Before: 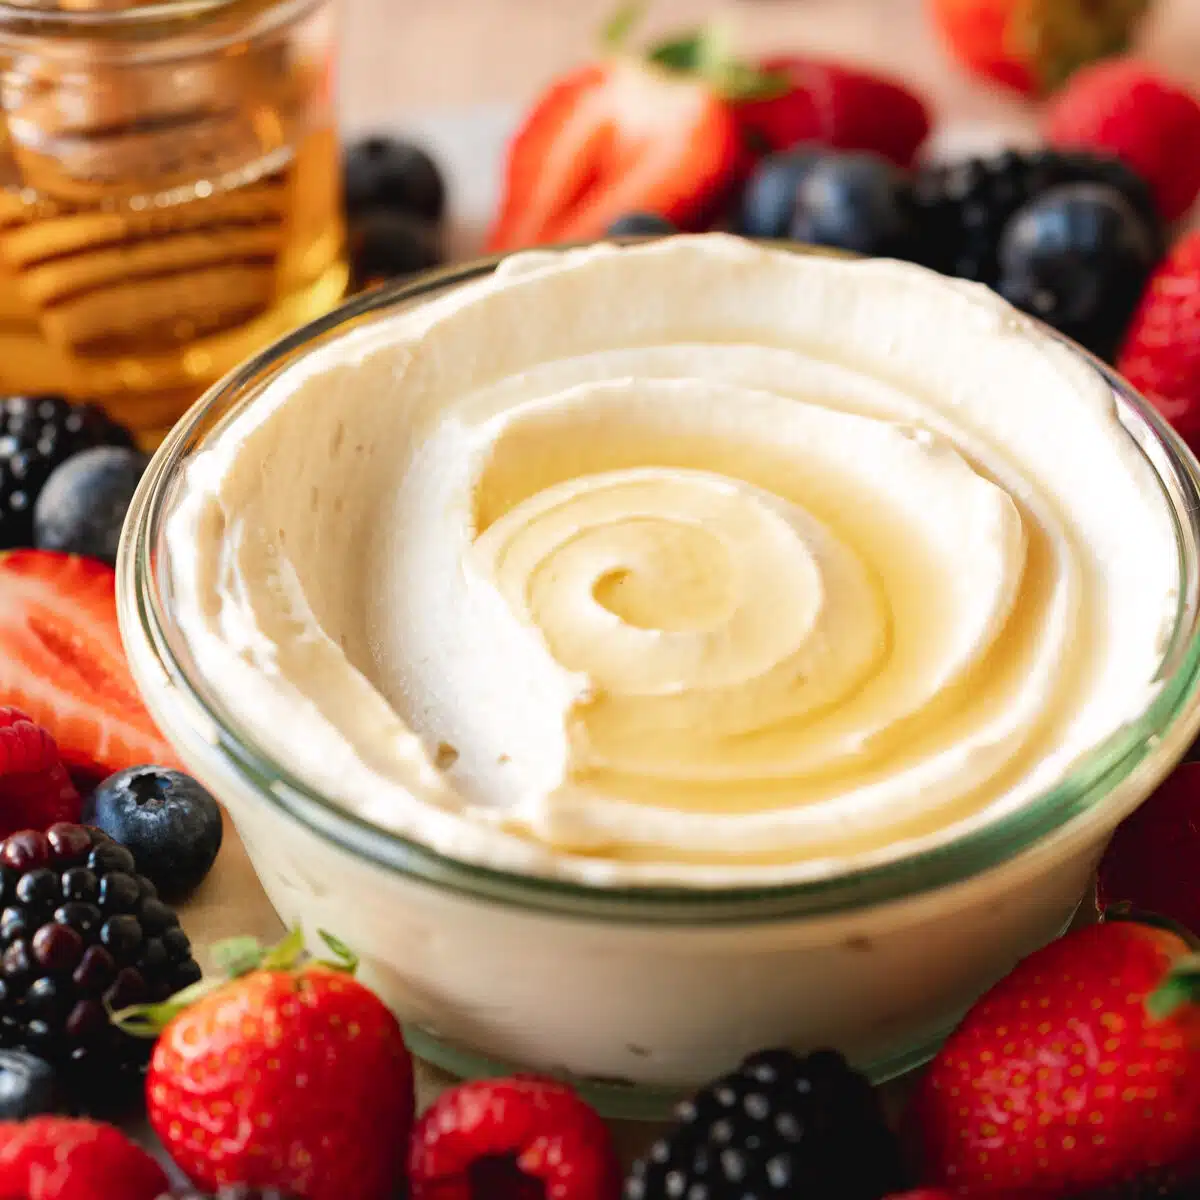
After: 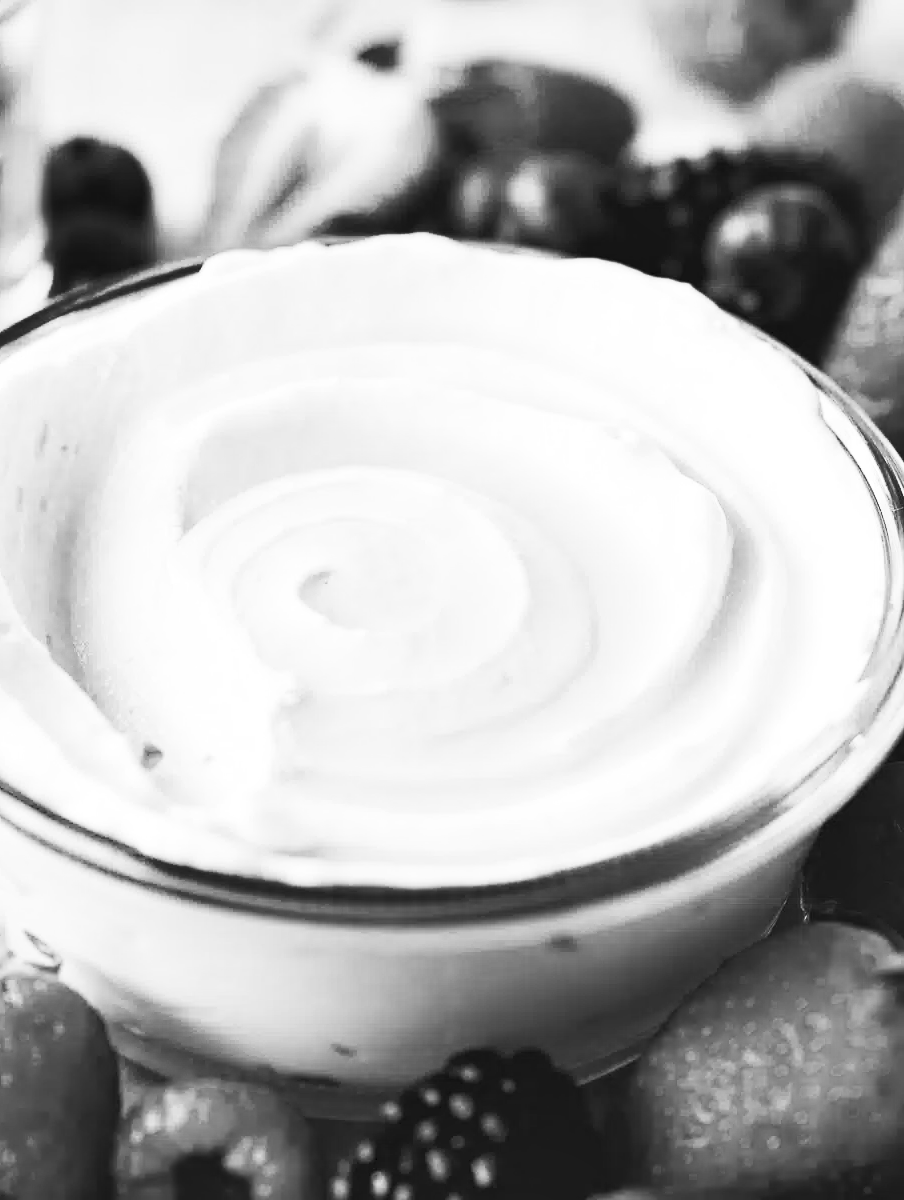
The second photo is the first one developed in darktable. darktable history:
shadows and highlights: shadows color adjustment 97.66%, soften with gaussian
crop and rotate: left 24.6%
contrast brightness saturation: contrast 0.53, brightness 0.47, saturation -1
